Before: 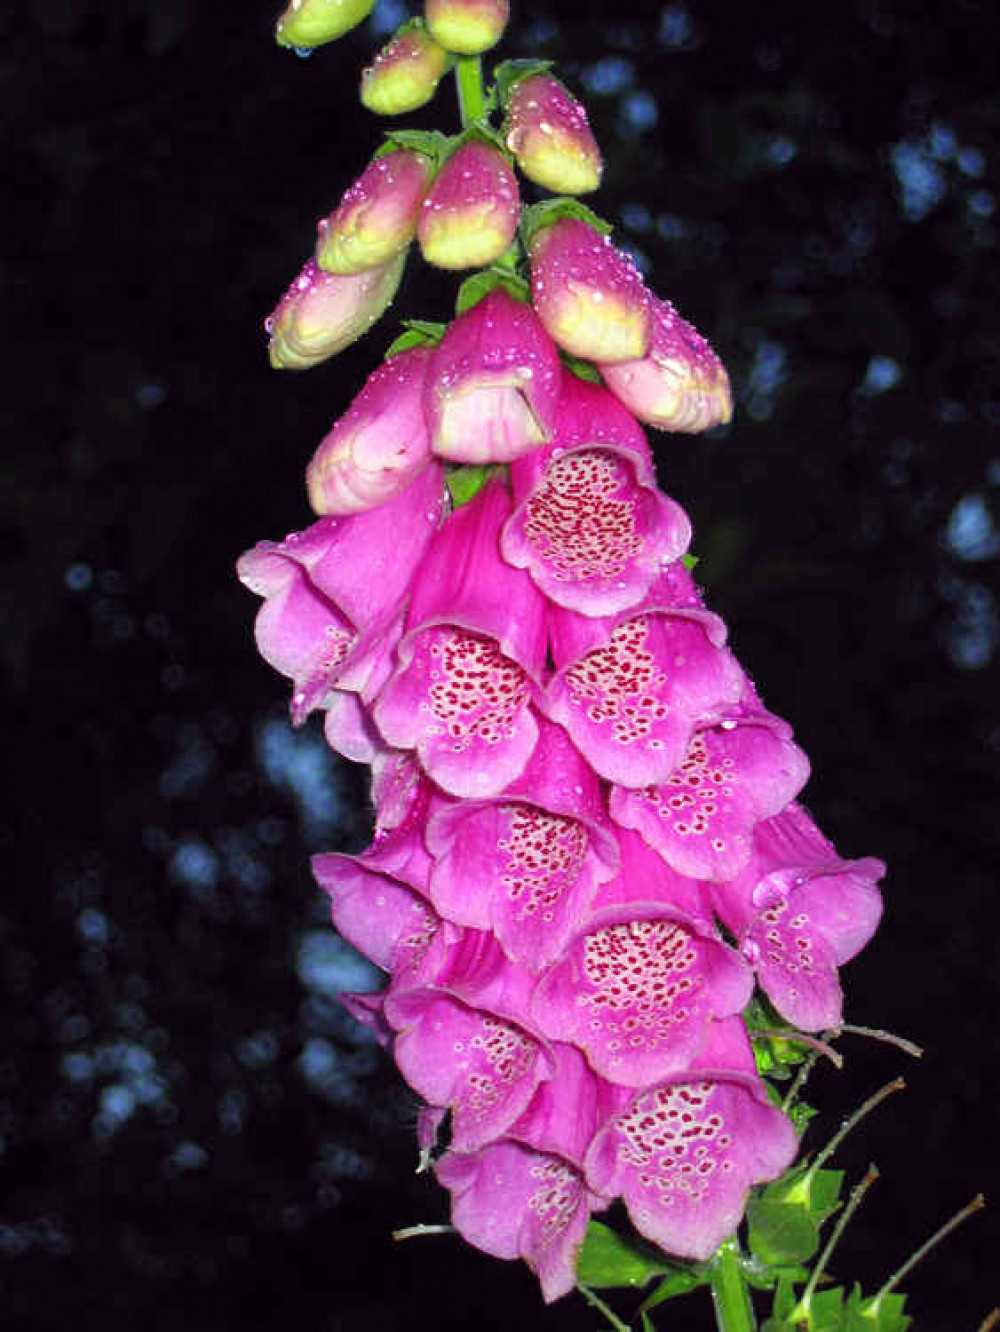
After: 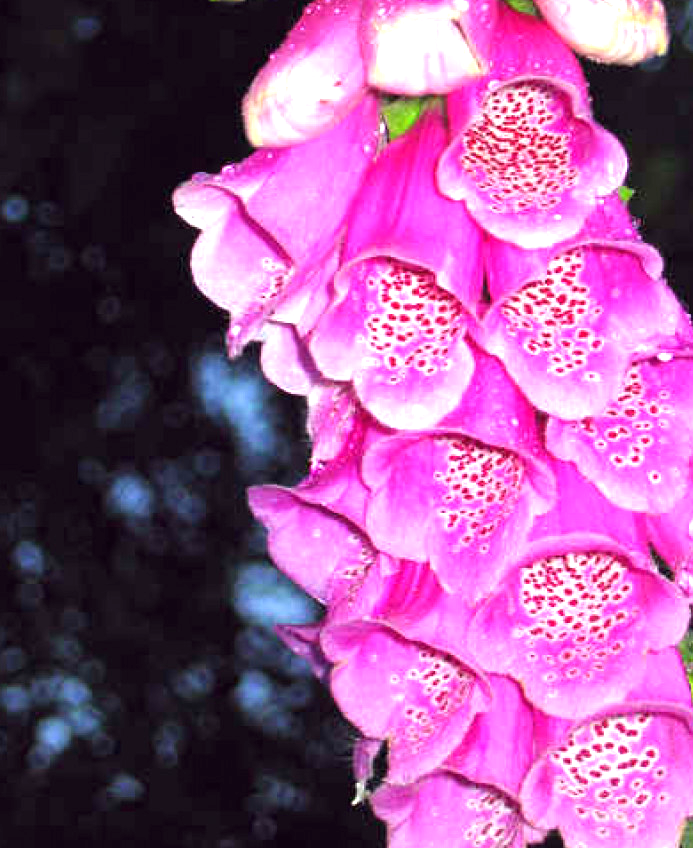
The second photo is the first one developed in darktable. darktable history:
exposure: black level correction 0, exposure 0.953 EV, compensate exposure bias true, compensate highlight preservation false
crop: left 6.488%, top 27.668%, right 24.183%, bottom 8.656%
